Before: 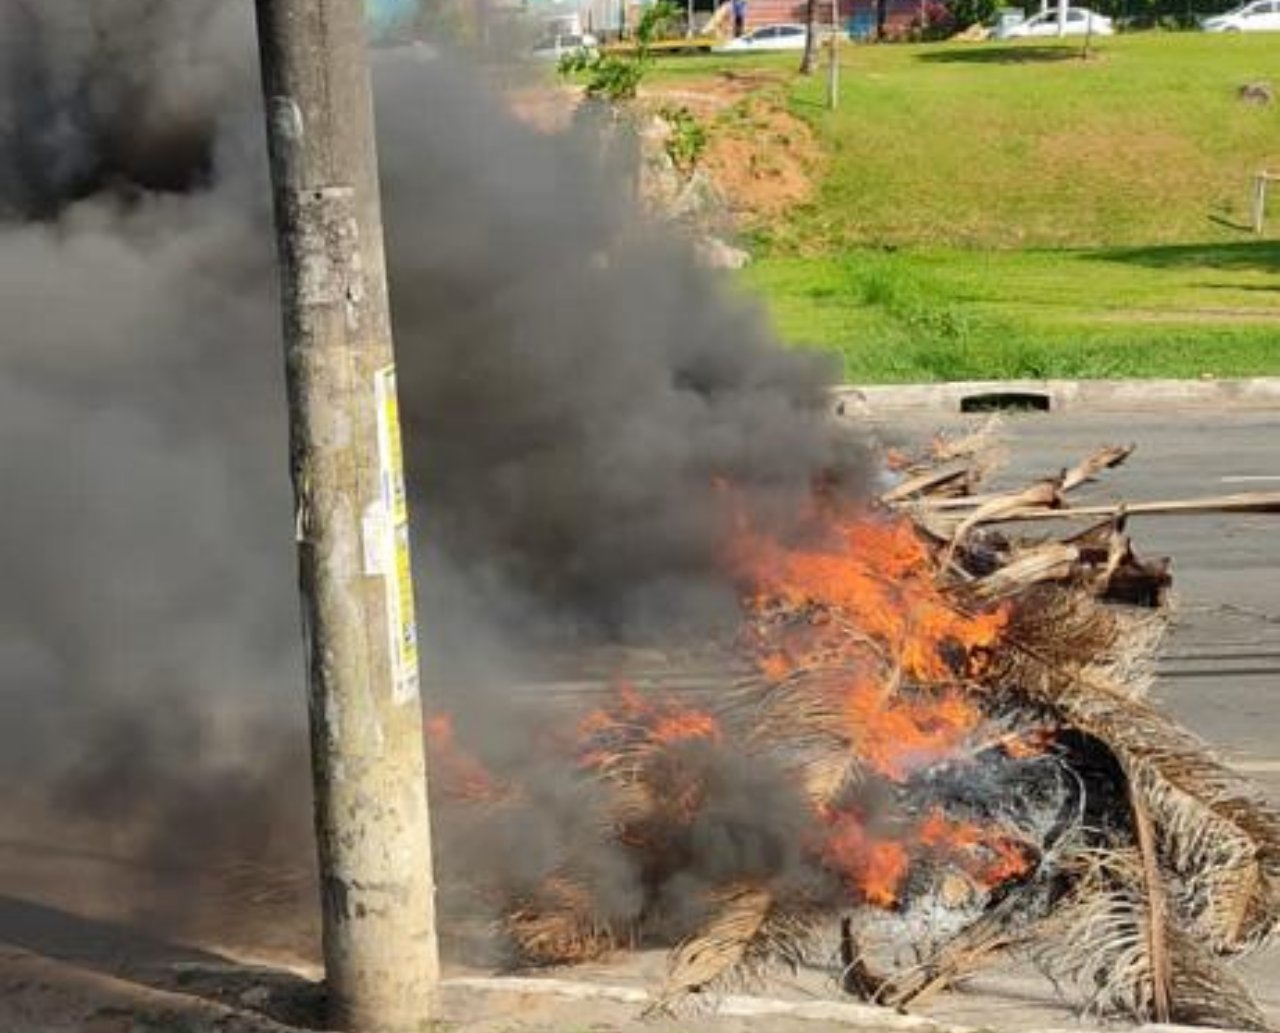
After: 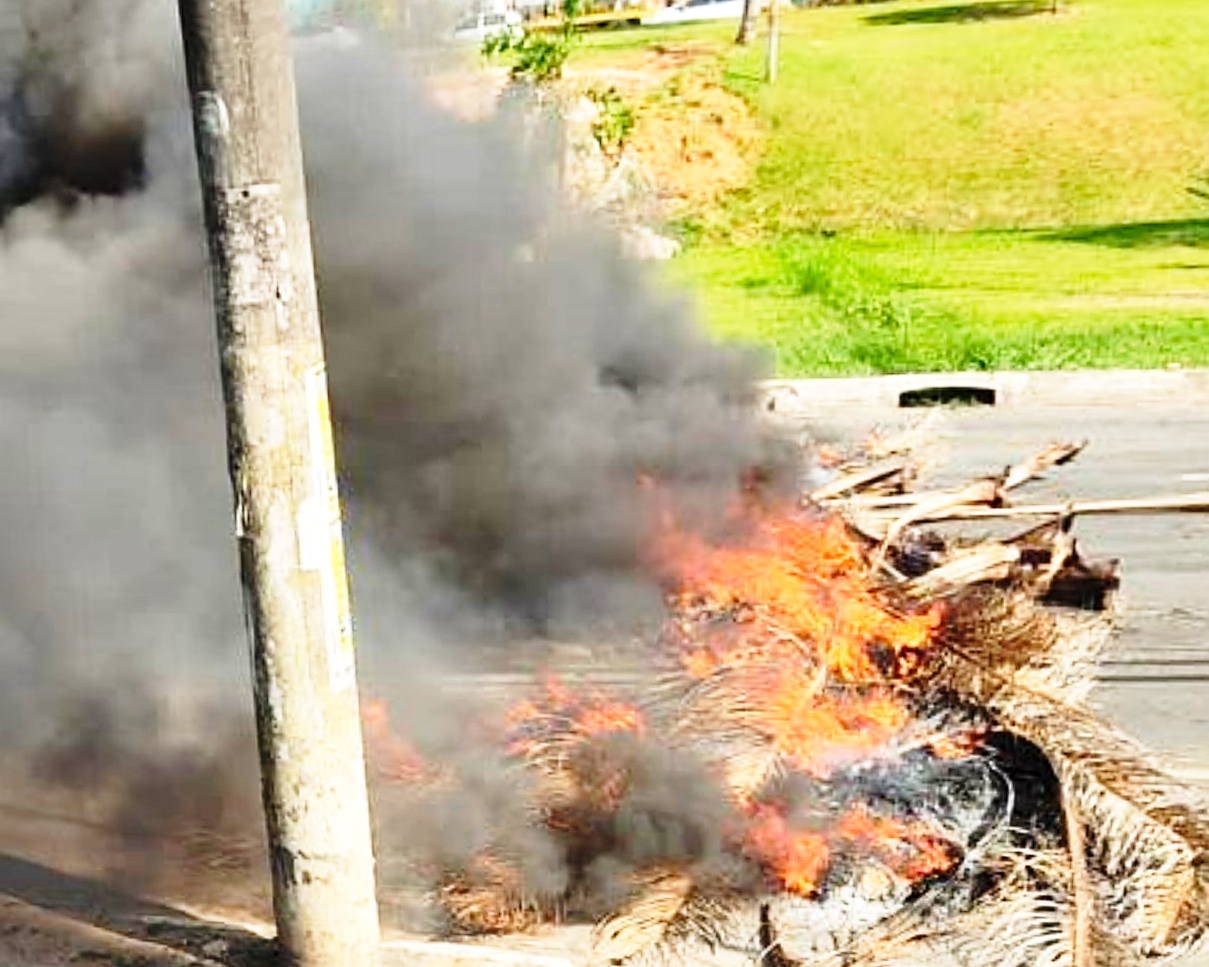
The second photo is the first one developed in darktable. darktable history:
rotate and perspective: rotation 0.062°, lens shift (vertical) 0.115, lens shift (horizontal) -0.133, crop left 0.047, crop right 0.94, crop top 0.061, crop bottom 0.94
base curve: curves: ch0 [(0, 0) (0.026, 0.03) (0.109, 0.232) (0.351, 0.748) (0.669, 0.968) (1, 1)], preserve colors none
sharpen: on, module defaults
